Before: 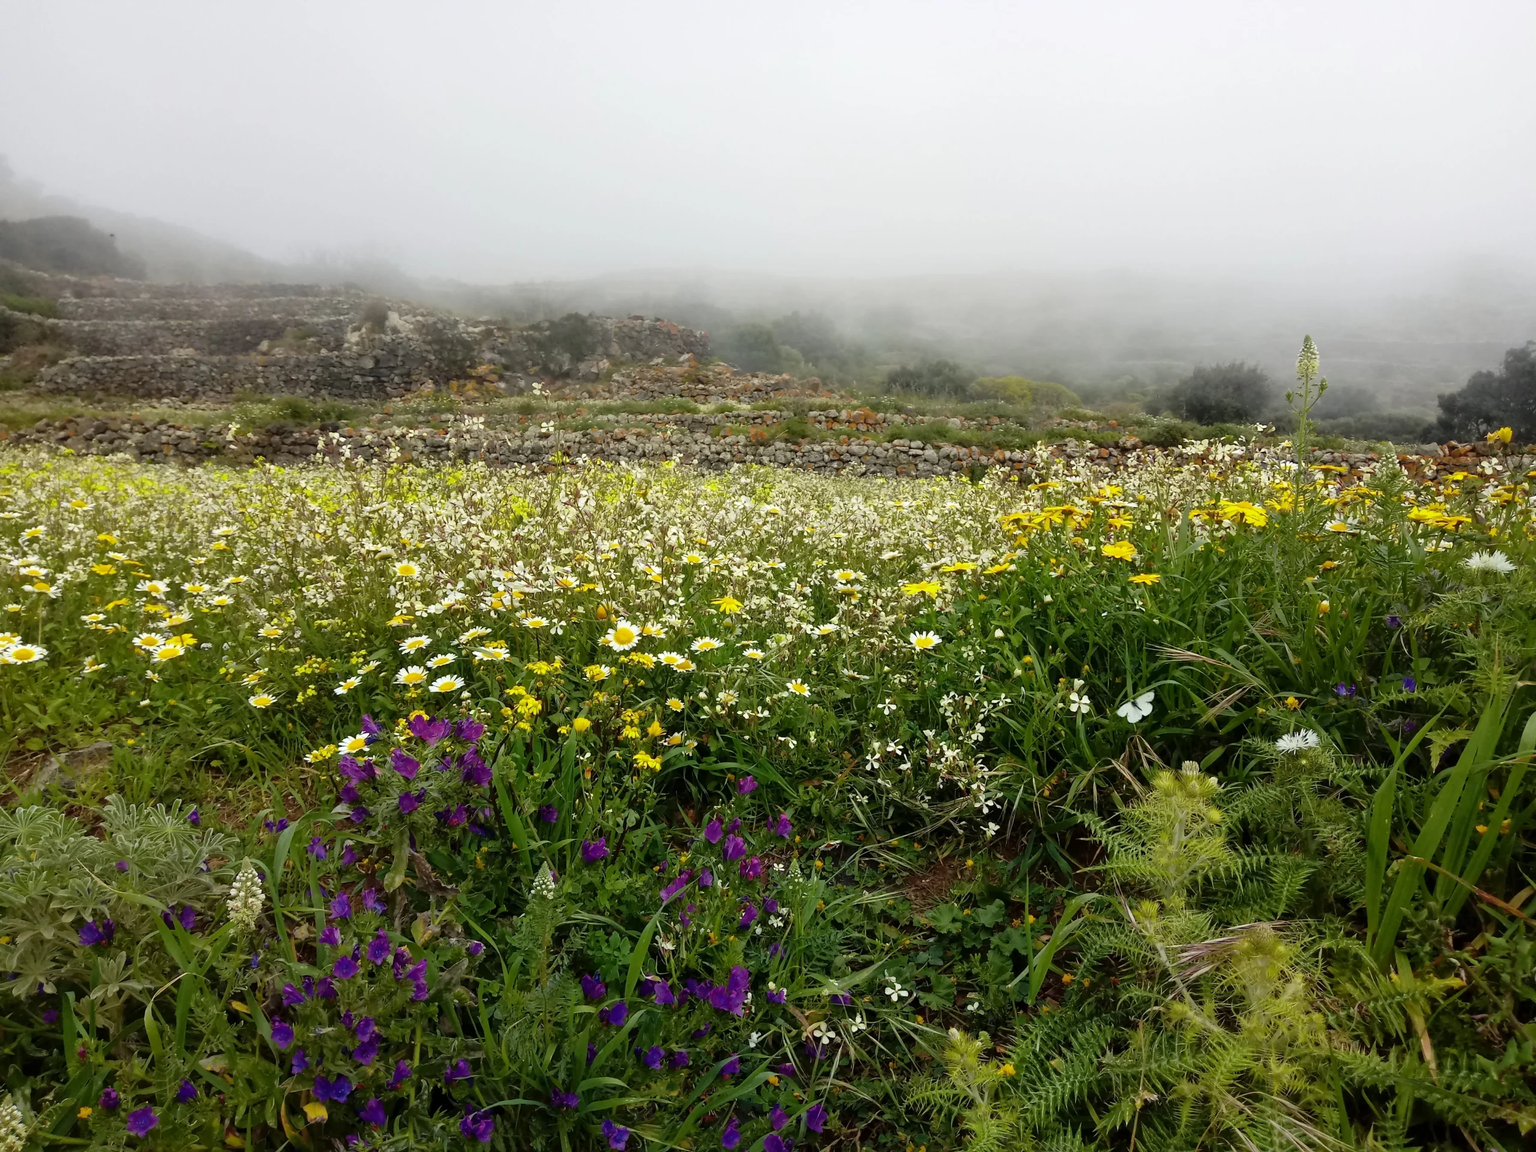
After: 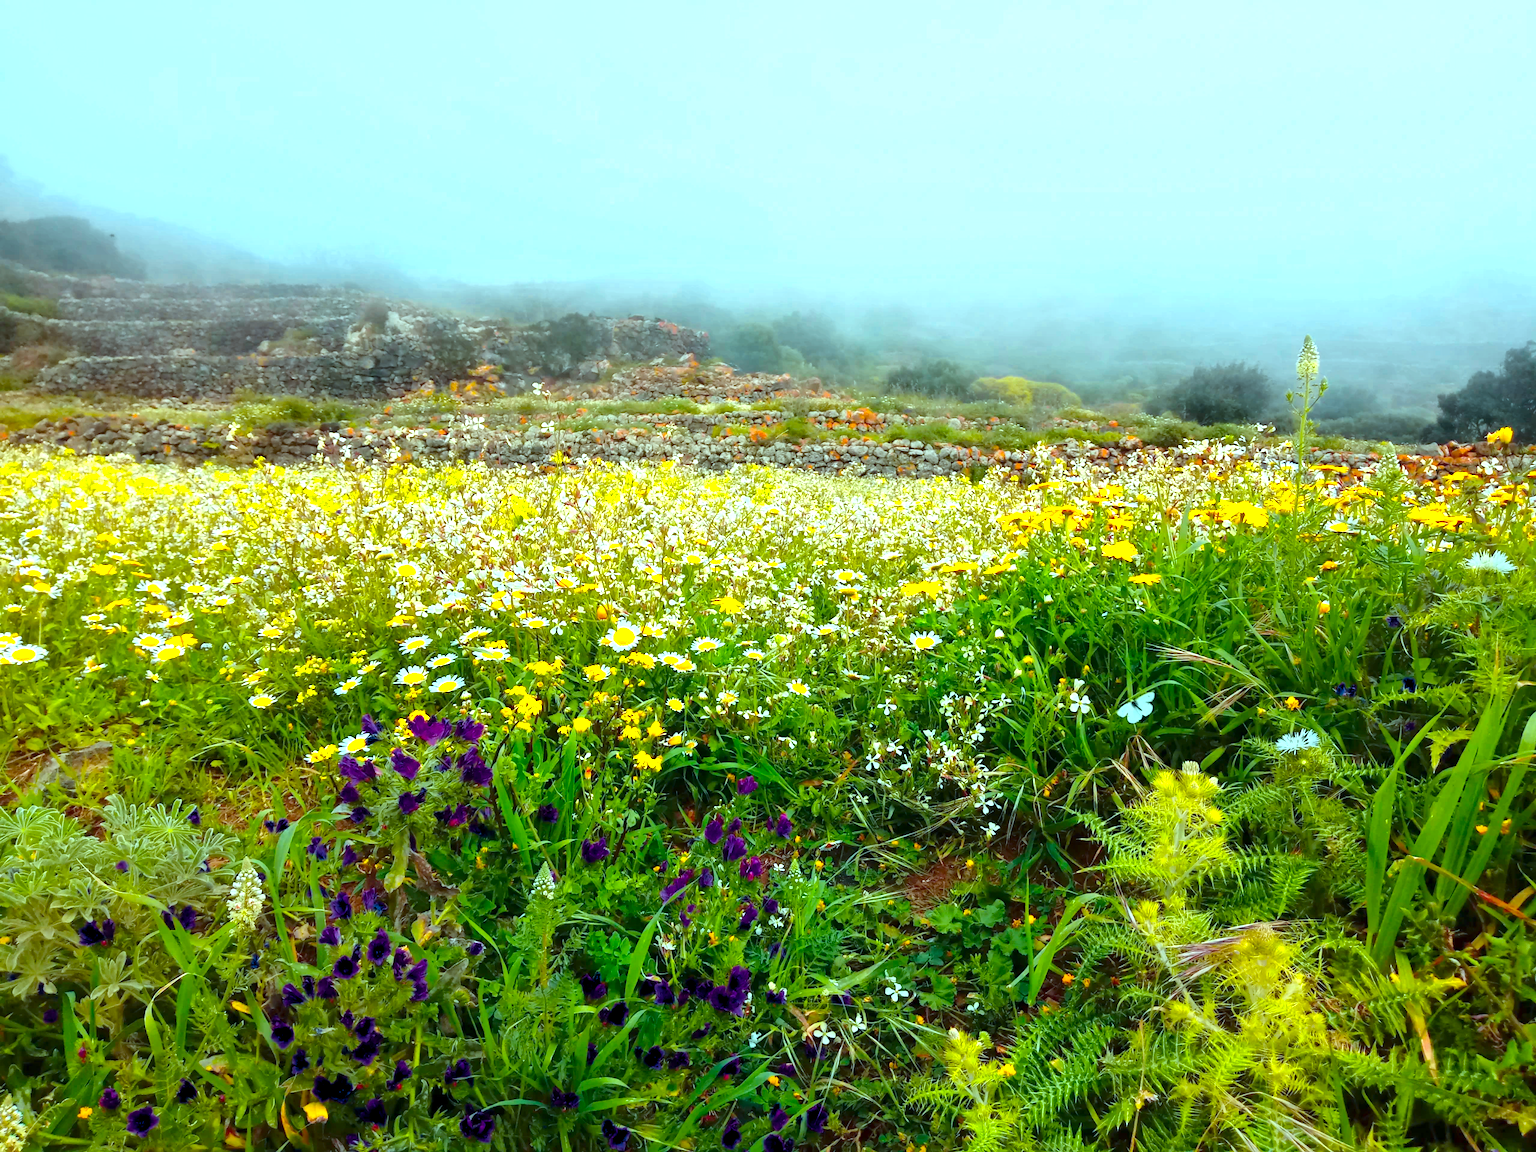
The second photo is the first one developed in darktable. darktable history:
color calibration: output R [1.422, -0.35, -0.252, 0], output G [-0.238, 1.259, -0.084, 0], output B [-0.081, -0.196, 1.58, 0], output brightness [0.49, 0.671, -0.57, 0], illuminant same as pipeline (D50), adaptation XYZ, x 0.347, y 0.358, temperature 5015.49 K
